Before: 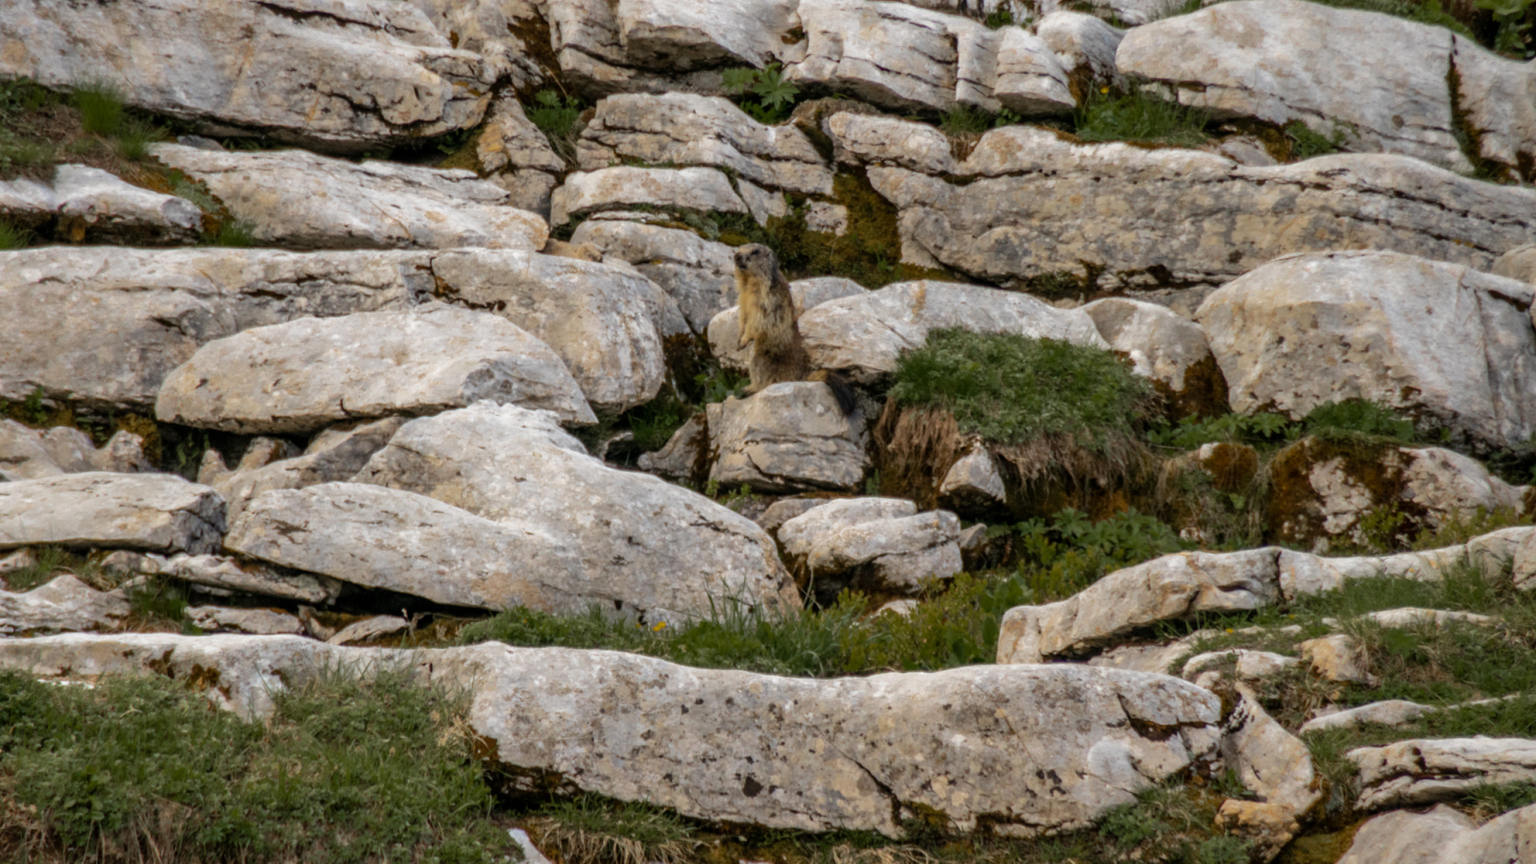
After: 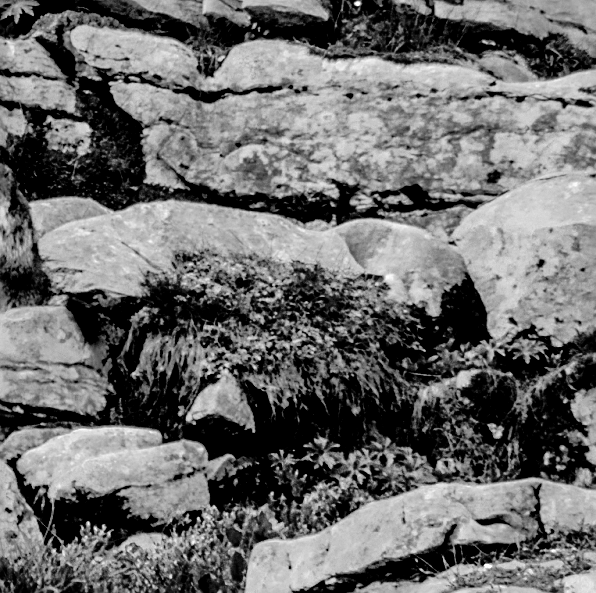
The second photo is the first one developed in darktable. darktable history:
crop and rotate: left 49.58%, top 10.124%, right 13.112%, bottom 23.985%
sharpen: on, module defaults
local contrast: mode bilateral grid, contrast 19, coarseness 50, detail 119%, midtone range 0.2
exposure: black level correction 0.009, exposure 0.114 EV, compensate highlight preservation false
color zones: curves: ch0 [(0, 0.554) (0.146, 0.662) (0.293, 0.86) (0.503, 0.774) (0.637, 0.106) (0.74, 0.072) (0.866, 0.488) (0.998, 0.569)]; ch1 [(0, 0) (0.143, 0) (0.286, 0) (0.429, 0) (0.571, 0) (0.714, 0) (0.857, 0)]
shadows and highlights: on, module defaults
filmic rgb: black relative exposure -3.68 EV, white relative exposure 2.44 EV, hardness 3.28, preserve chrominance no, color science v5 (2021), iterations of high-quality reconstruction 0, contrast in shadows safe, contrast in highlights safe
